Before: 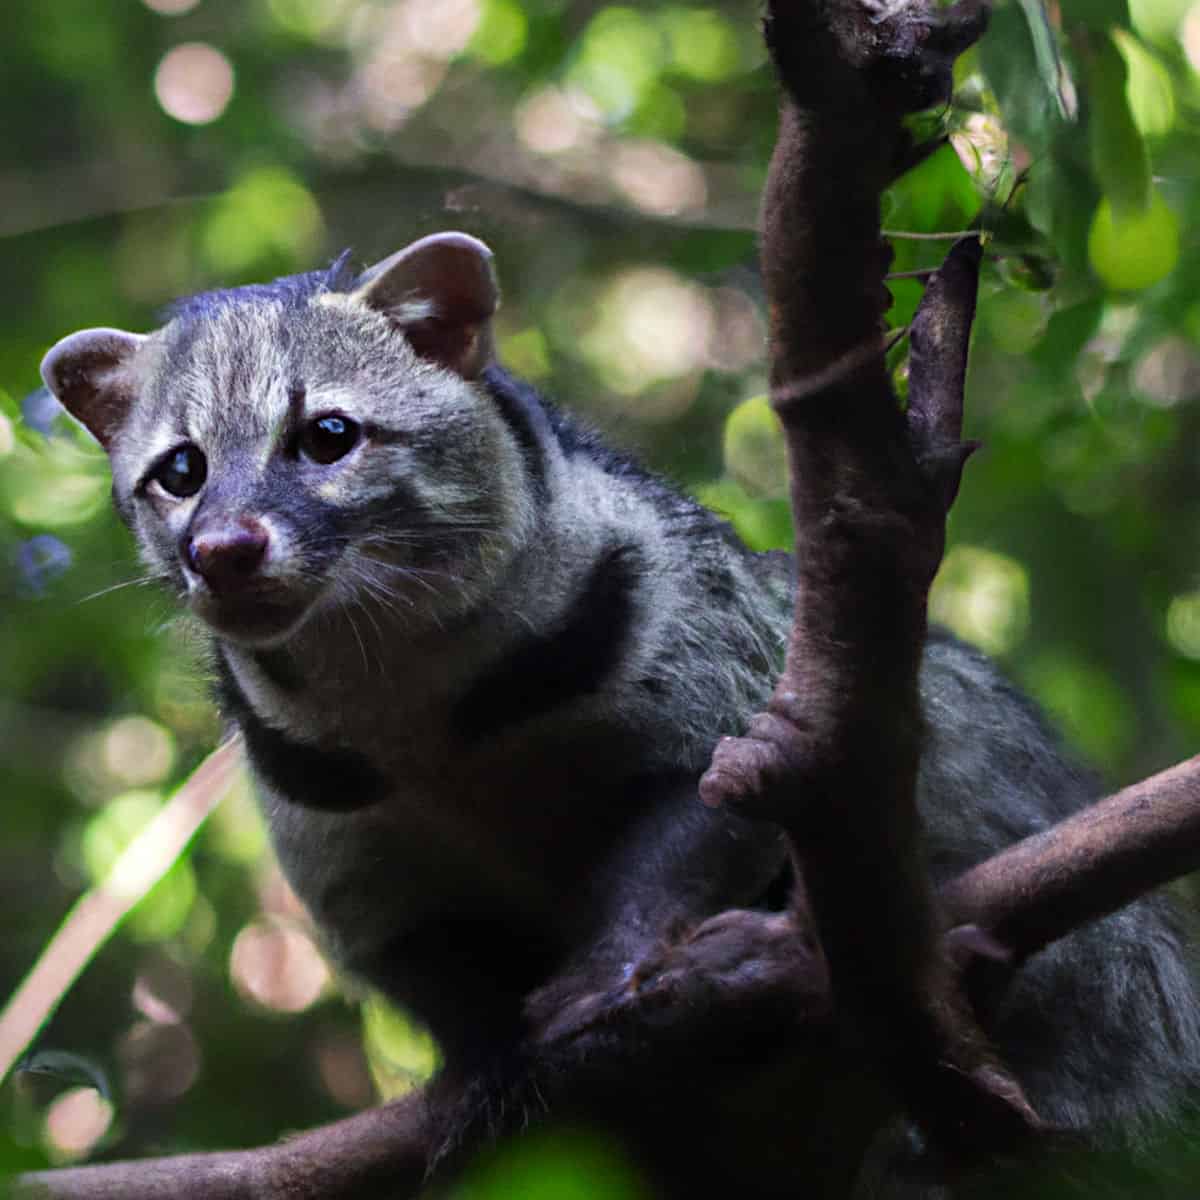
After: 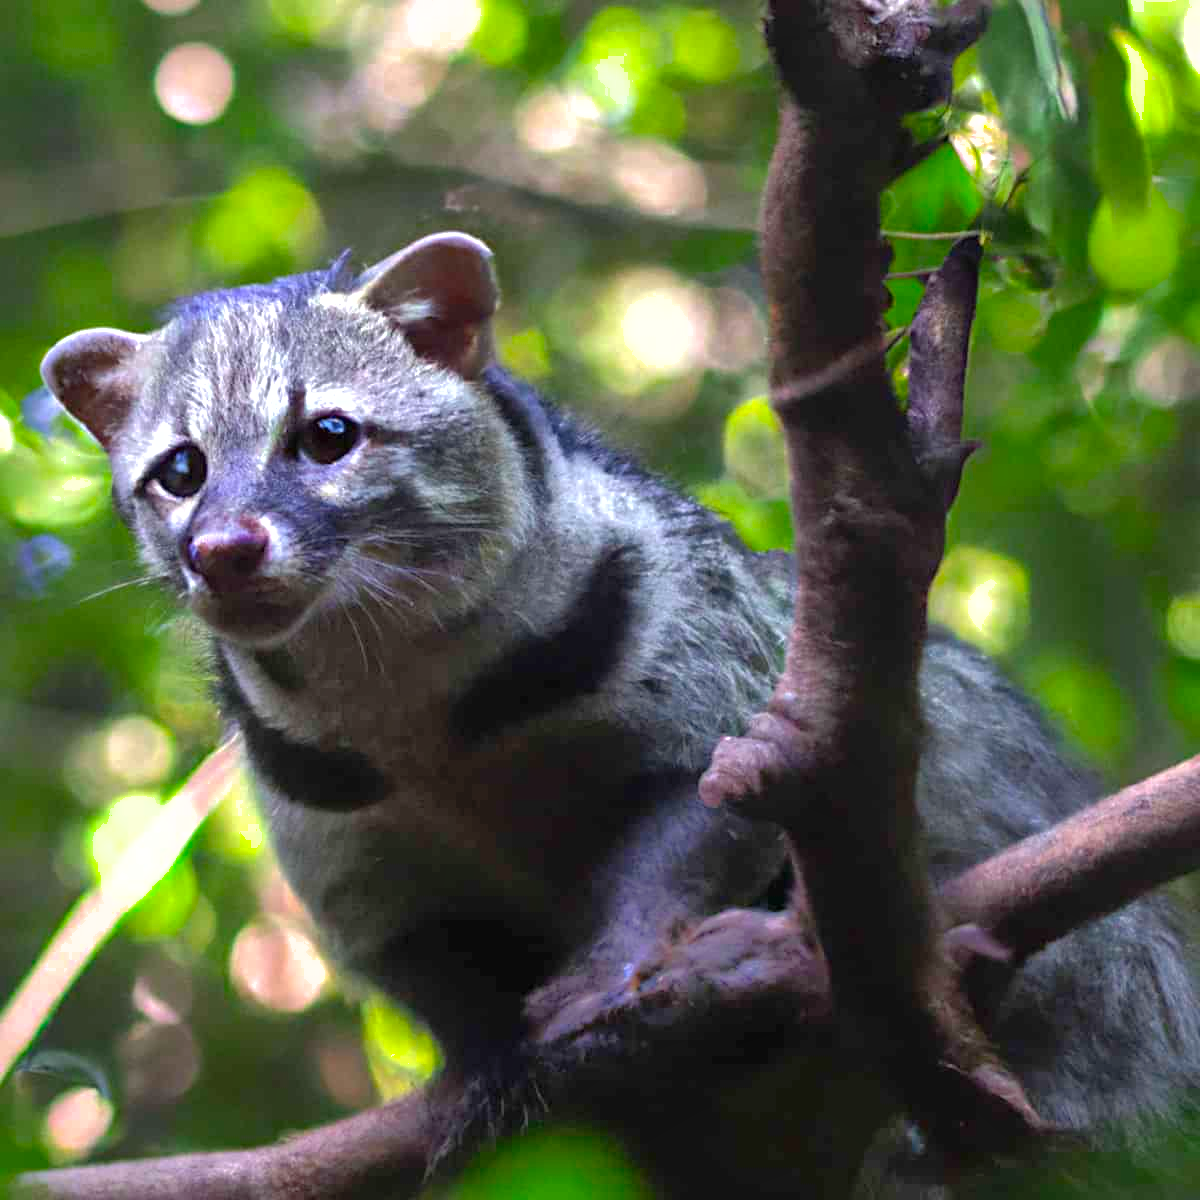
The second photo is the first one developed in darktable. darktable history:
shadows and highlights: on, module defaults
color balance: output saturation 120%
exposure: black level correction 0, exposure 0.7 EV, compensate exposure bias true, compensate highlight preservation false
